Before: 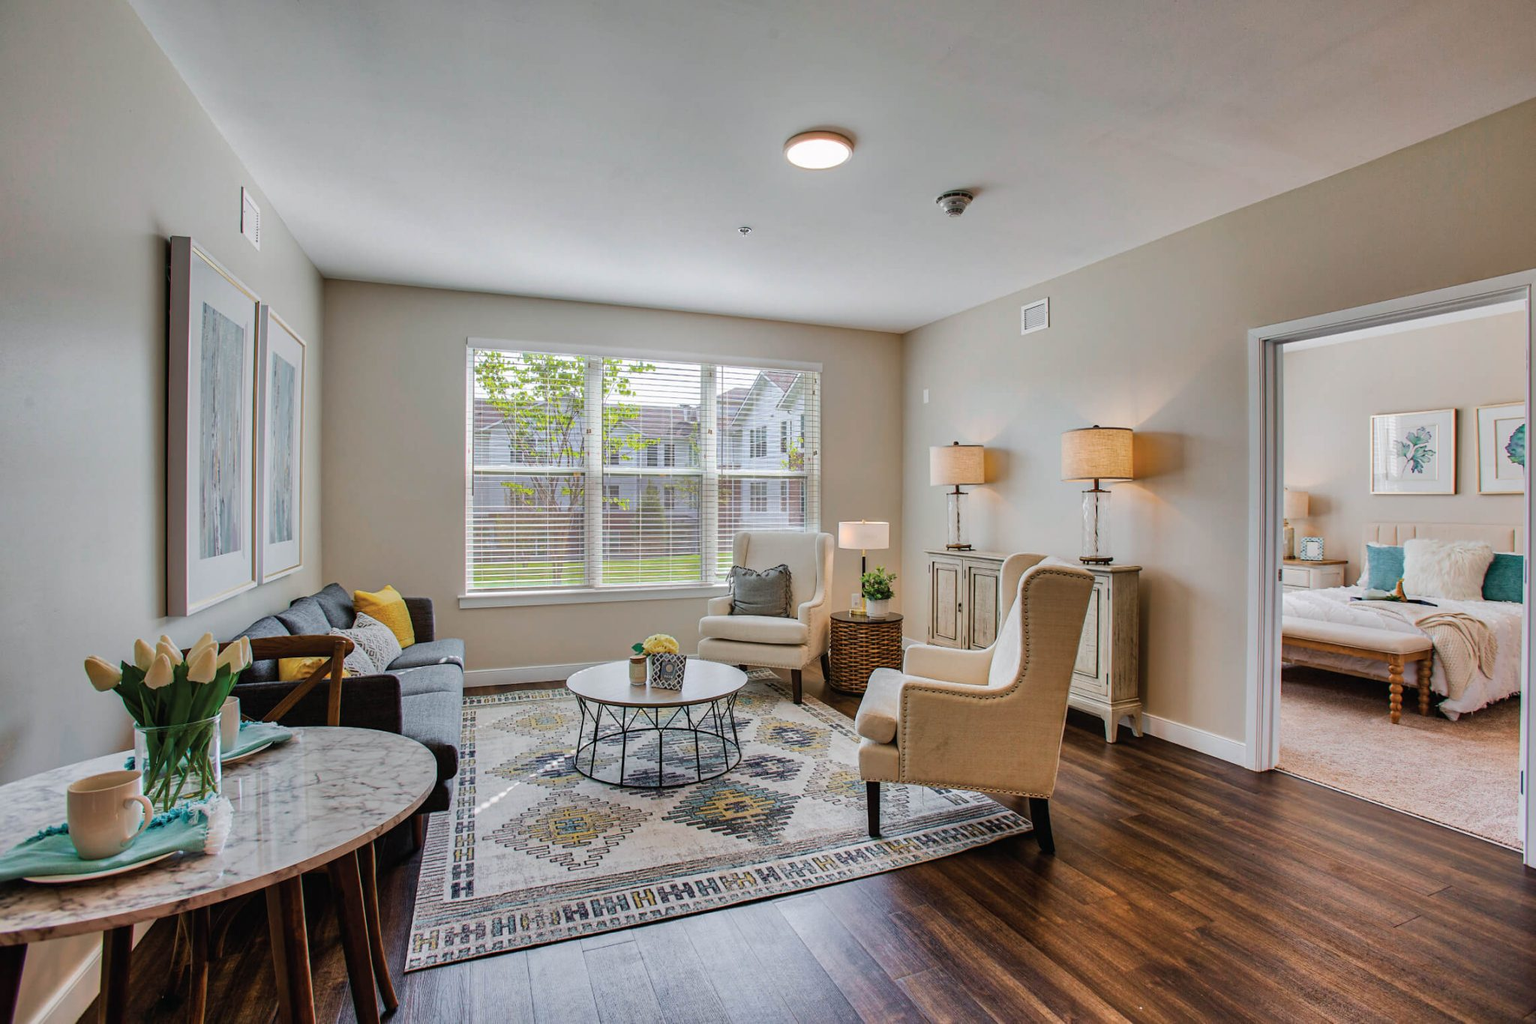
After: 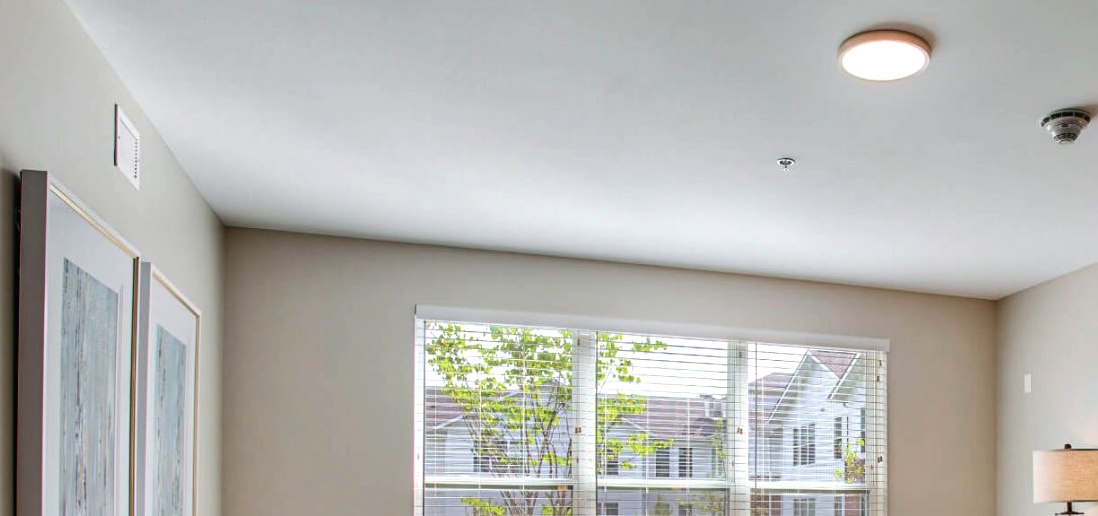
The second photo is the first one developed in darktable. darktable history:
crop: left 10.121%, top 10.631%, right 36.218%, bottom 51.526%
tone equalizer: -8 EV -0.417 EV, -7 EV -0.389 EV, -6 EV -0.333 EV, -5 EV -0.222 EV, -3 EV 0.222 EV, -2 EV 0.333 EV, -1 EV 0.389 EV, +0 EV 0.417 EV, edges refinement/feathering 500, mask exposure compensation -1.57 EV, preserve details no
